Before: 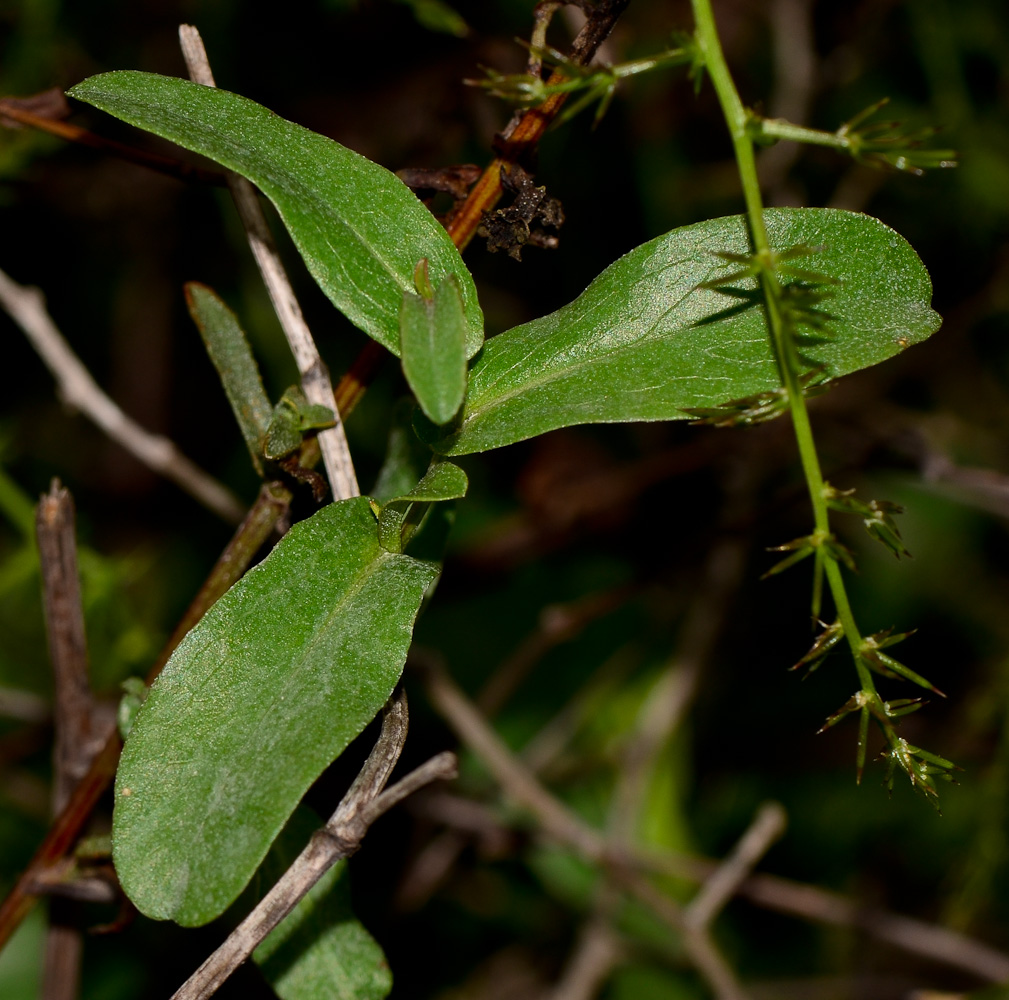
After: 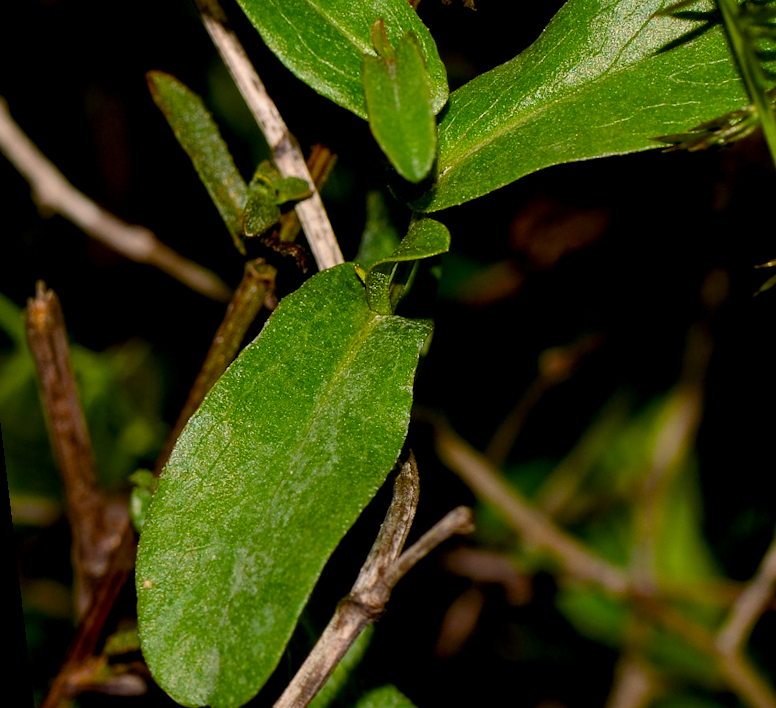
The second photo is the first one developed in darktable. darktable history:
crop: left 6.488%, top 27.668%, right 24.183%, bottom 8.656%
exposure: compensate highlight preservation false
color balance rgb: shadows lift › chroma 1%, shadows lift › hue 240.84°, highlights gain › chroma 2%, highlights gain › hue 73.2°, global offset › luminance -0.5%, perceptual saturation grading › global saturation 20%, perceptual saturation grading › highlights -25%, perceptual saturation grading › shadows 50%, global vibrance 25.26%
local contrast: highlights 100%, shadows 100%, detail 120%, midtone range 0.2
rotate and perspective: rotation -6.83°, automatic cropping off
